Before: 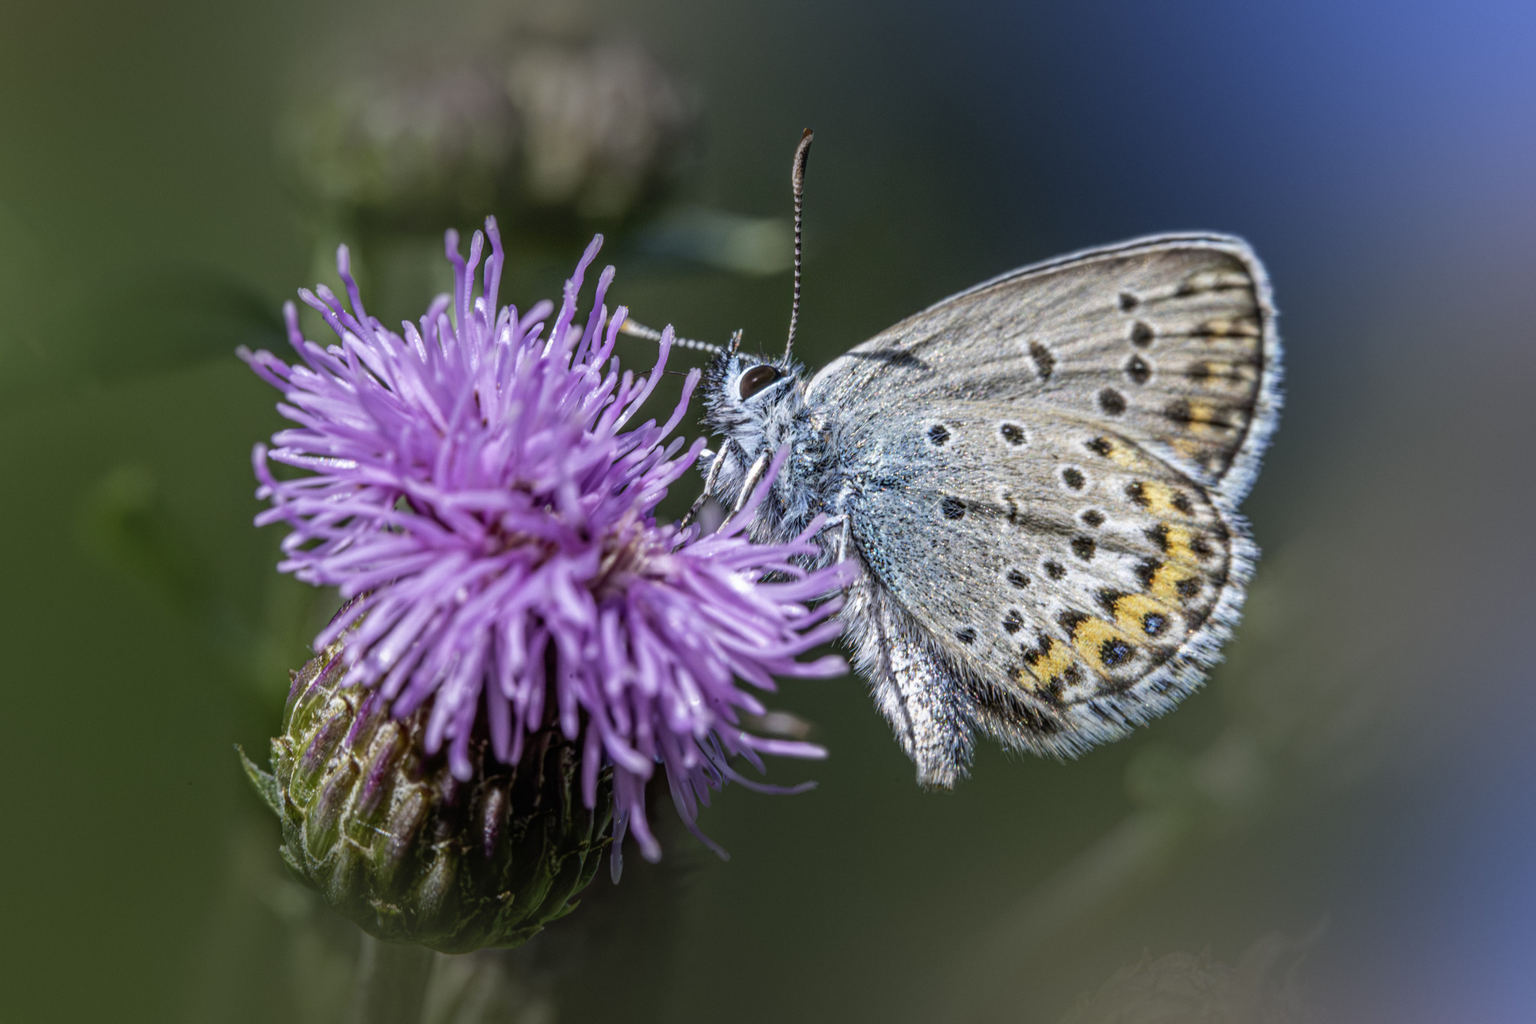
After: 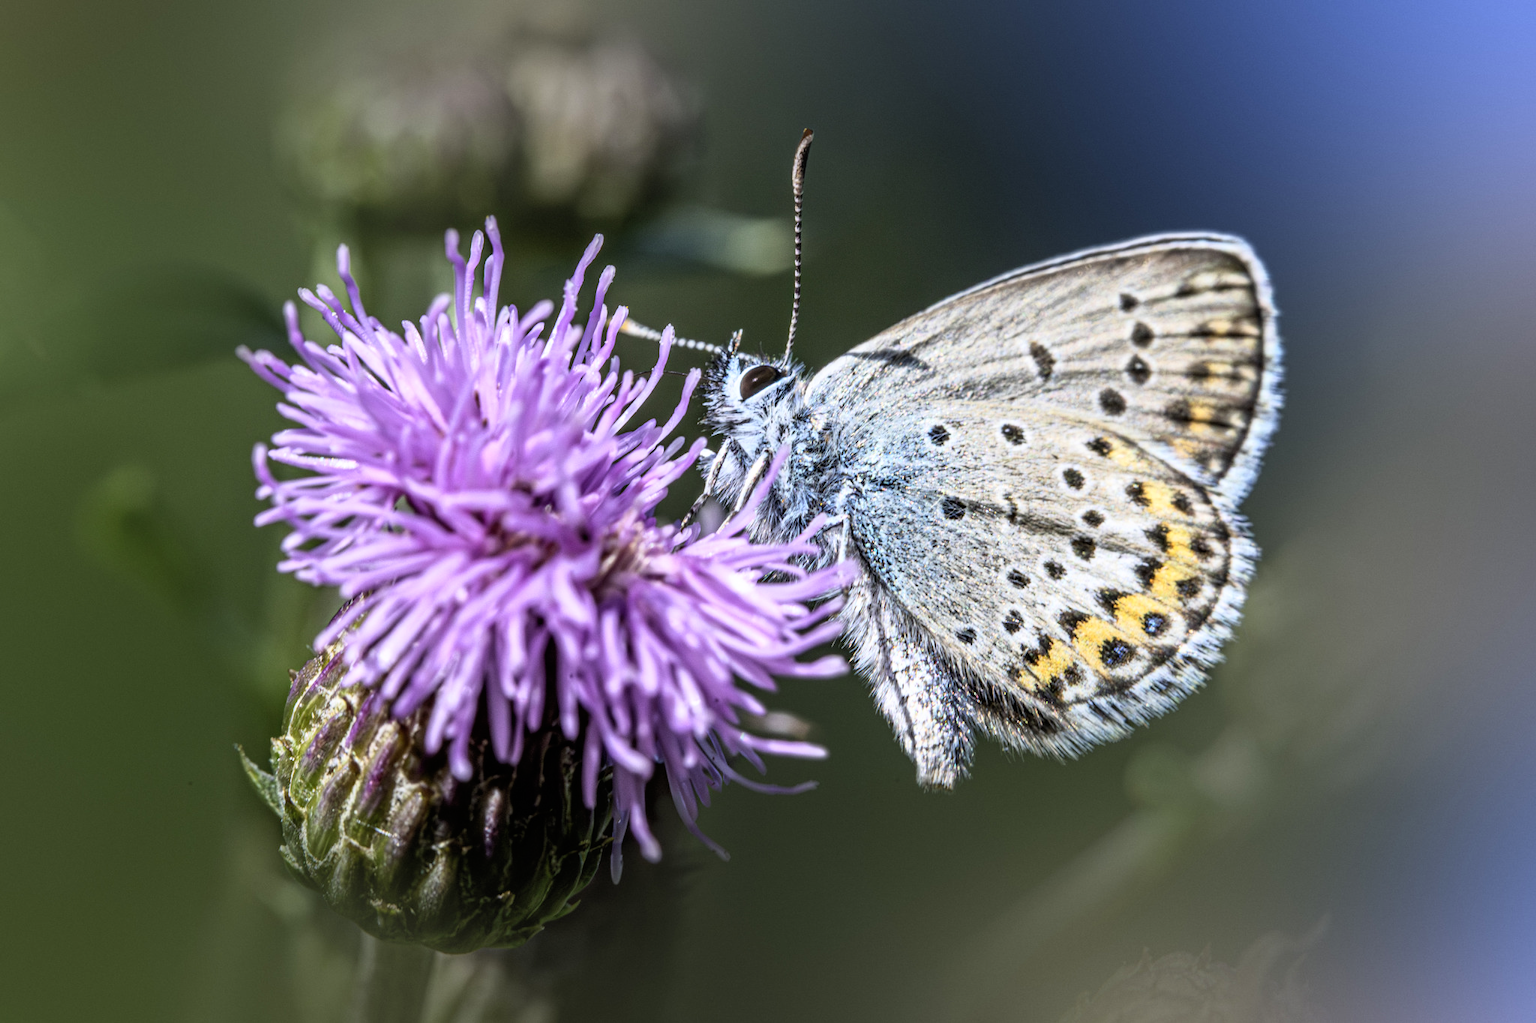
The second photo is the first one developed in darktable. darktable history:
base curve: curves: ch0 [(0, 0) (0.005, 0.002) (0.193, 0.295) (0.399, 0.664) (0.75, 0.928) (1, 1)]
